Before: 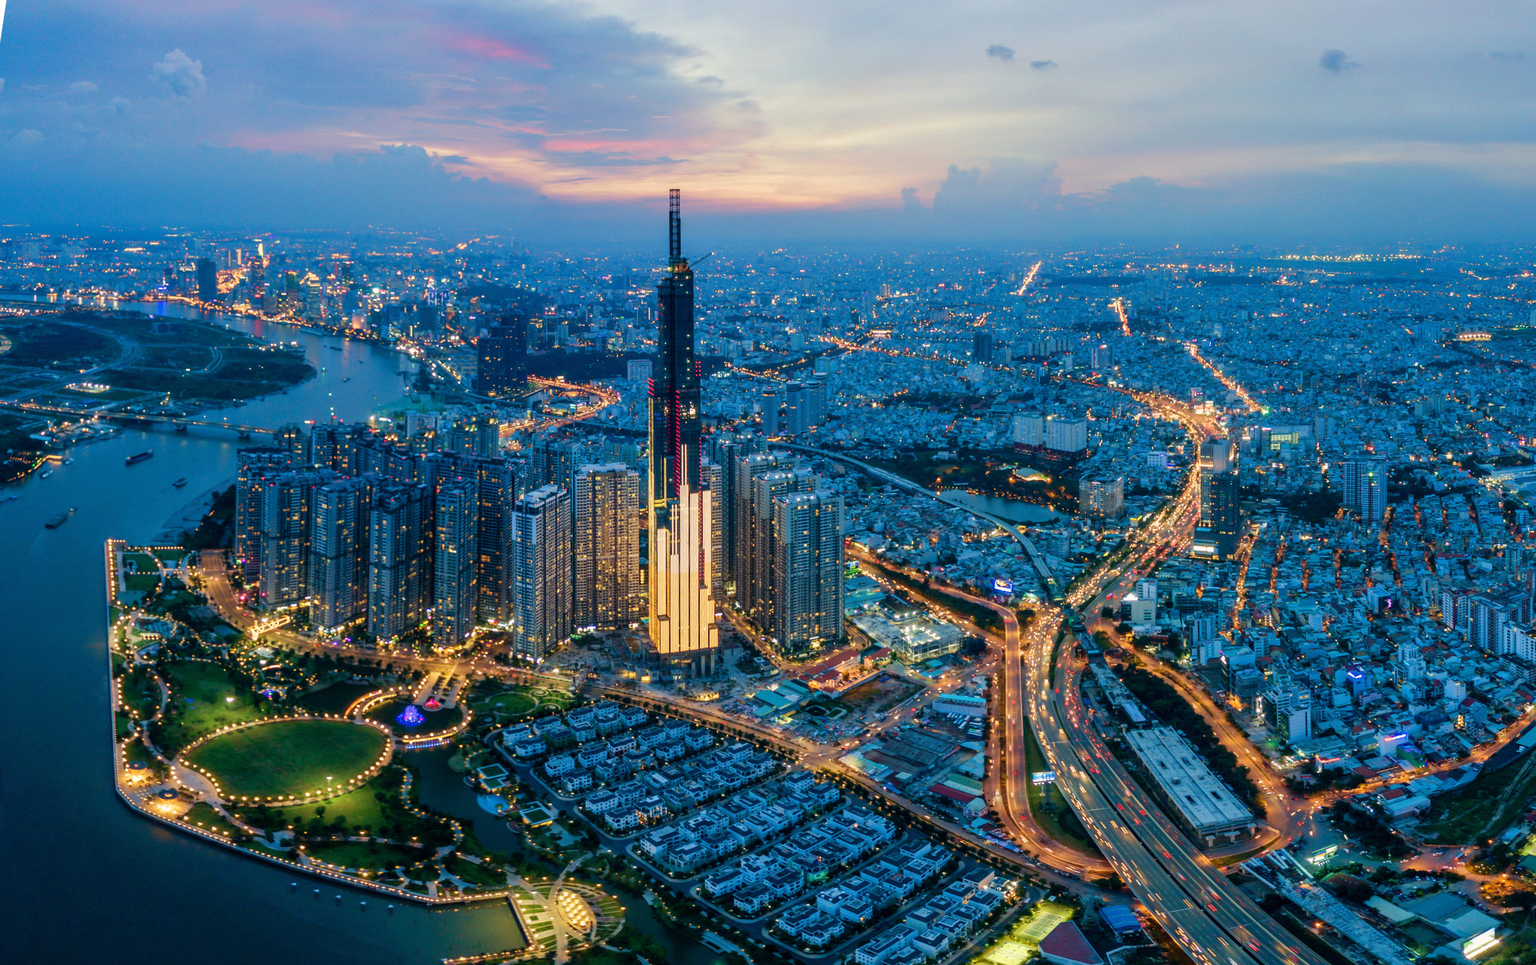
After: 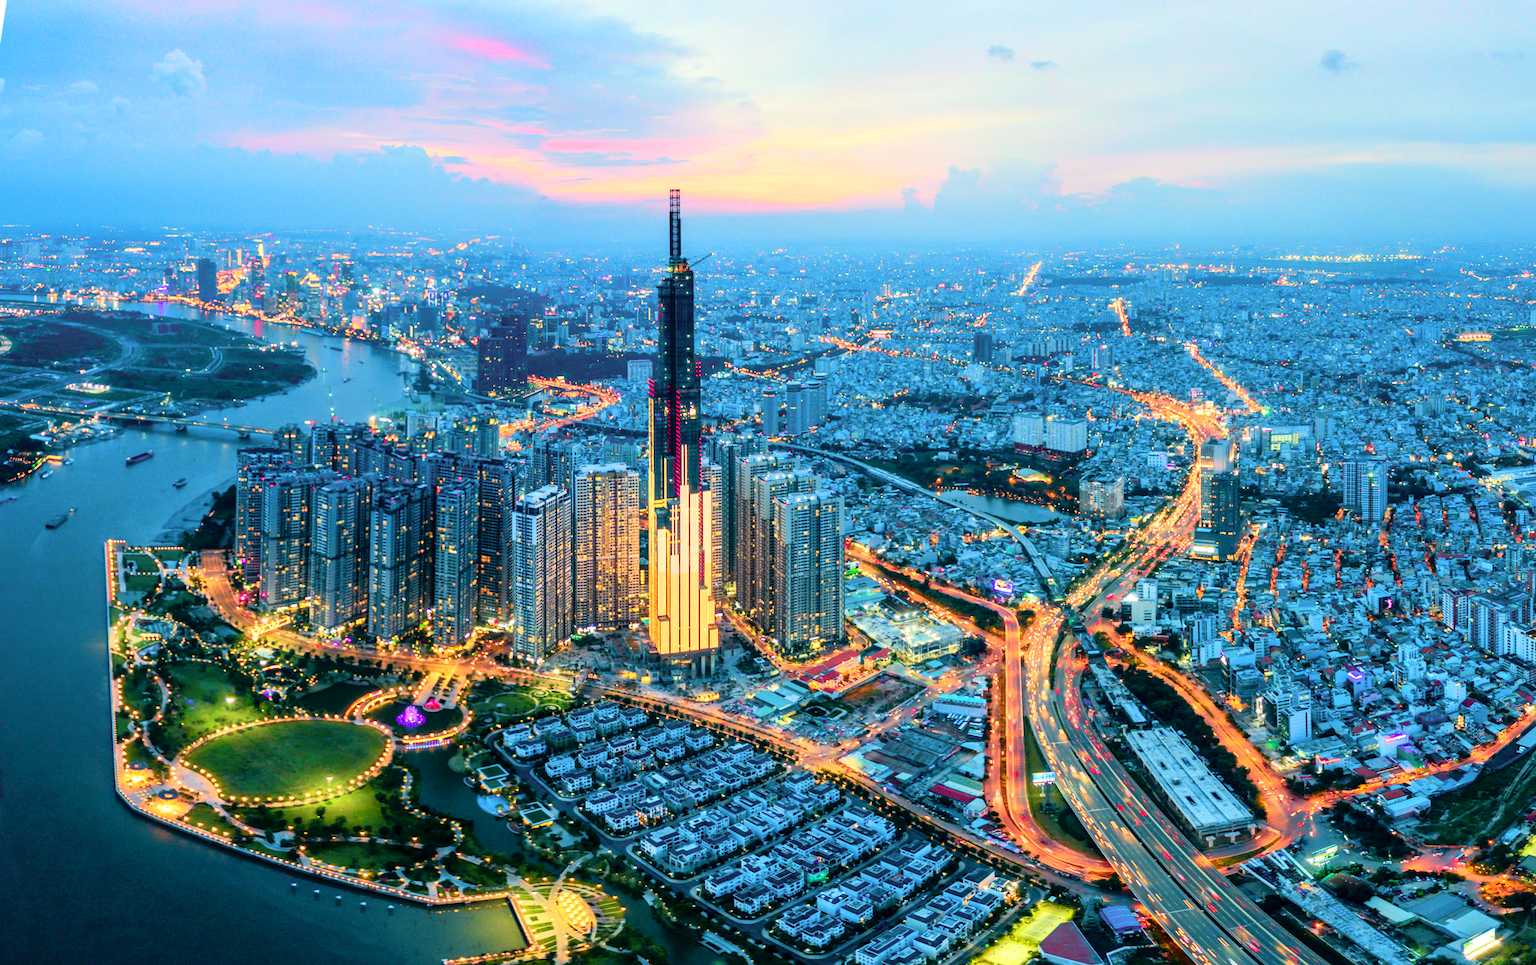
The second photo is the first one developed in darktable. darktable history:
tone curve: curves: ch0 [(0, 0.005) (0.103, 0.097) (0.18, 0.22) (0.4, 0.485) (0.5, 0.612) (0.668, 0.787) (0.823, 0.894) (1, 0.971)]; ch1 [(0, 0) (0.172, 0.123) (0.324, 0.253) (0.396, 0.388) (0.478, 0.461) (0.499, 0.498) (0.522, 0.528) (0.609, 0.686) (0.704, 0.818) (1, 1)]; ch2 [(0, 0) (0.411, 0.424) (0.496, 0.501) (0.515, 0.514) (0.555, 0.585) (0.641, 0.69) (1, 1)], color space Lab, independent channels, preserve colors none
exposure: black level correction 0.001, exposure 0.5 EV, compensate exposure bias true, compensate highlight preservation false
